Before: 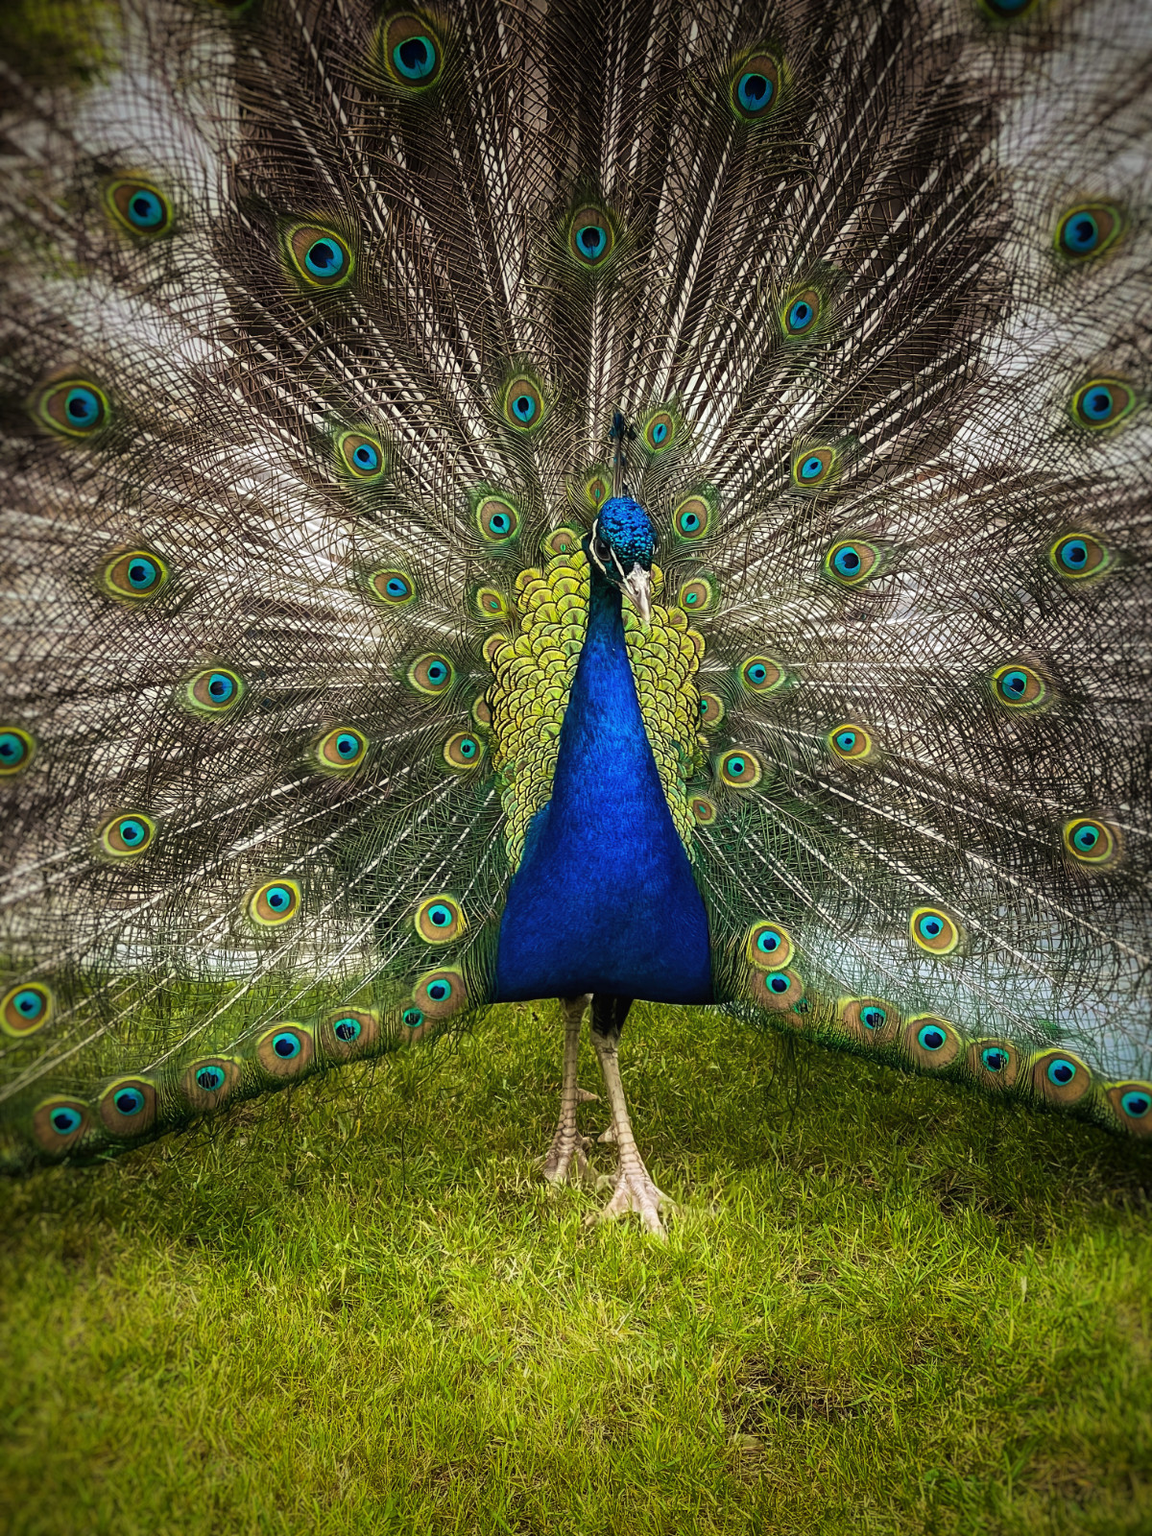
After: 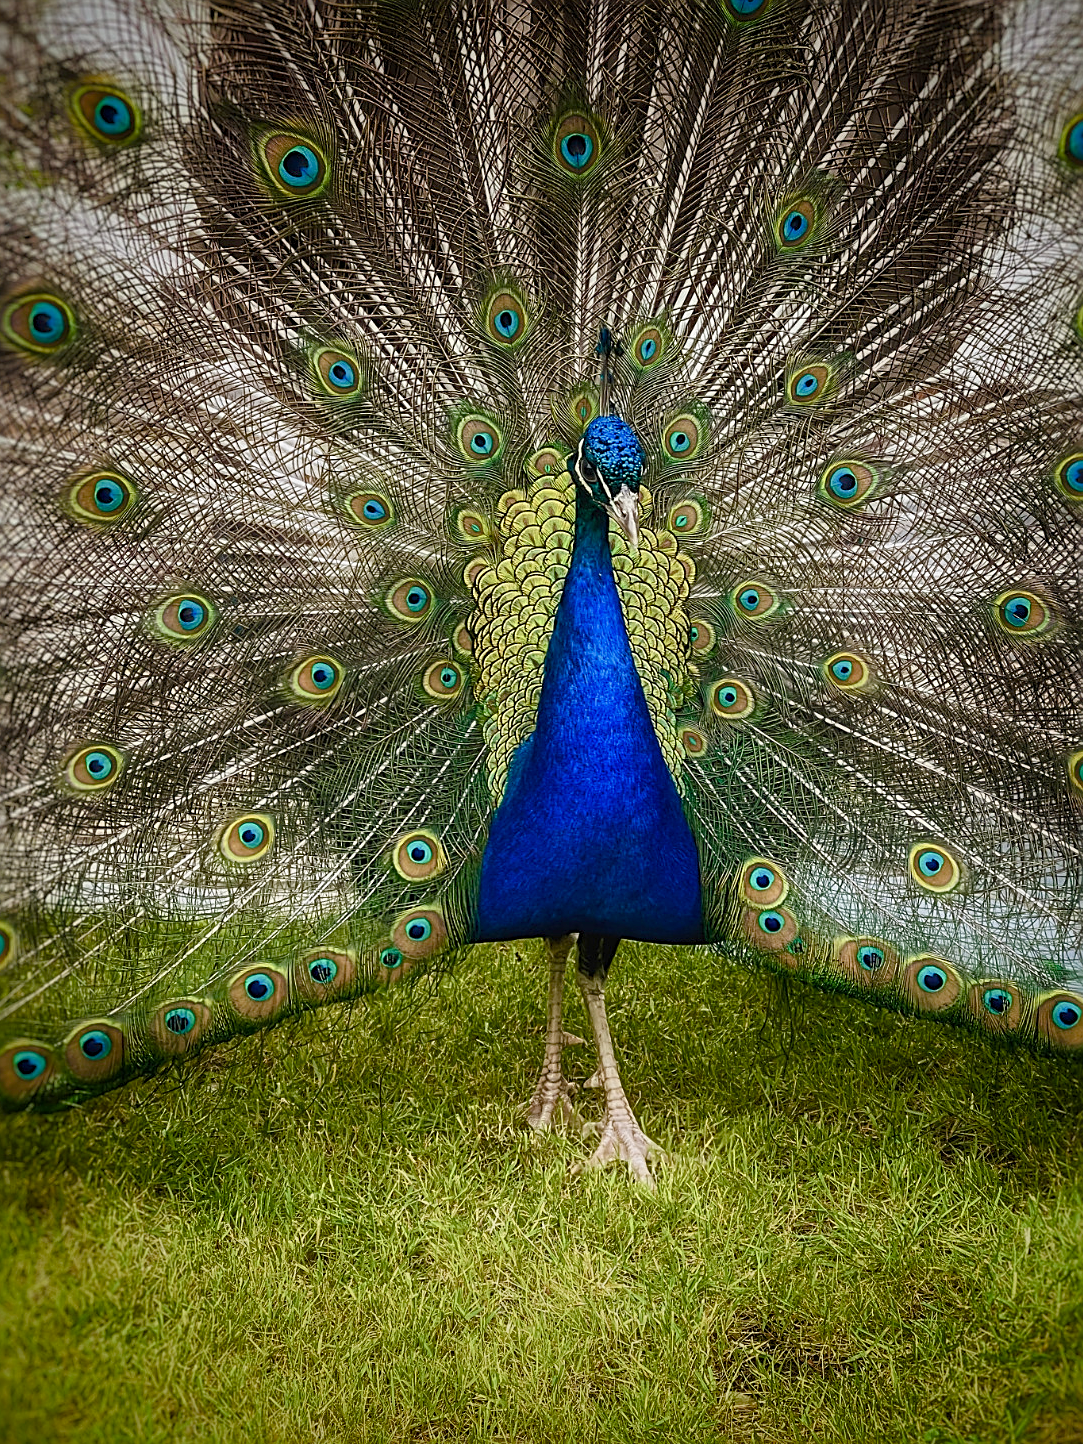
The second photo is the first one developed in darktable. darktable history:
rotate and perspective: automatic cropping off
color balance rgb: shadows lift › chroma 1%, shadows lift › hue 113°, highlights gain › chroma 0.2%, highlights gain › hue 333°, perceptual saturation grading › global saturation 20%, perceptual saturation grading › highlights -50%, perceptual saturation grading › shadows 25%, contrast -10%
crop: left 3.305%, top 6.436%, right 6.389%, bottom 3.258%
sharpen: on, module defaults
